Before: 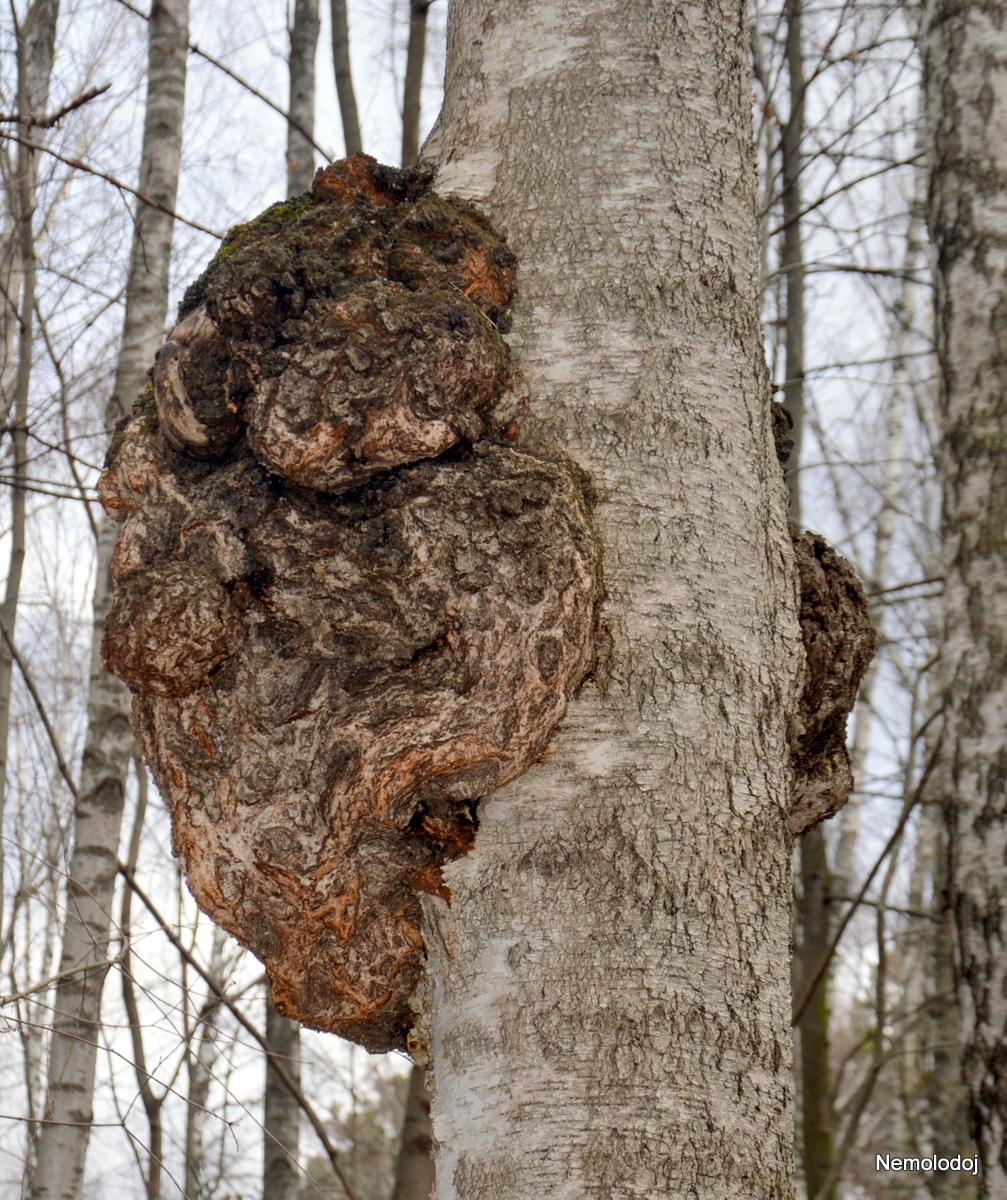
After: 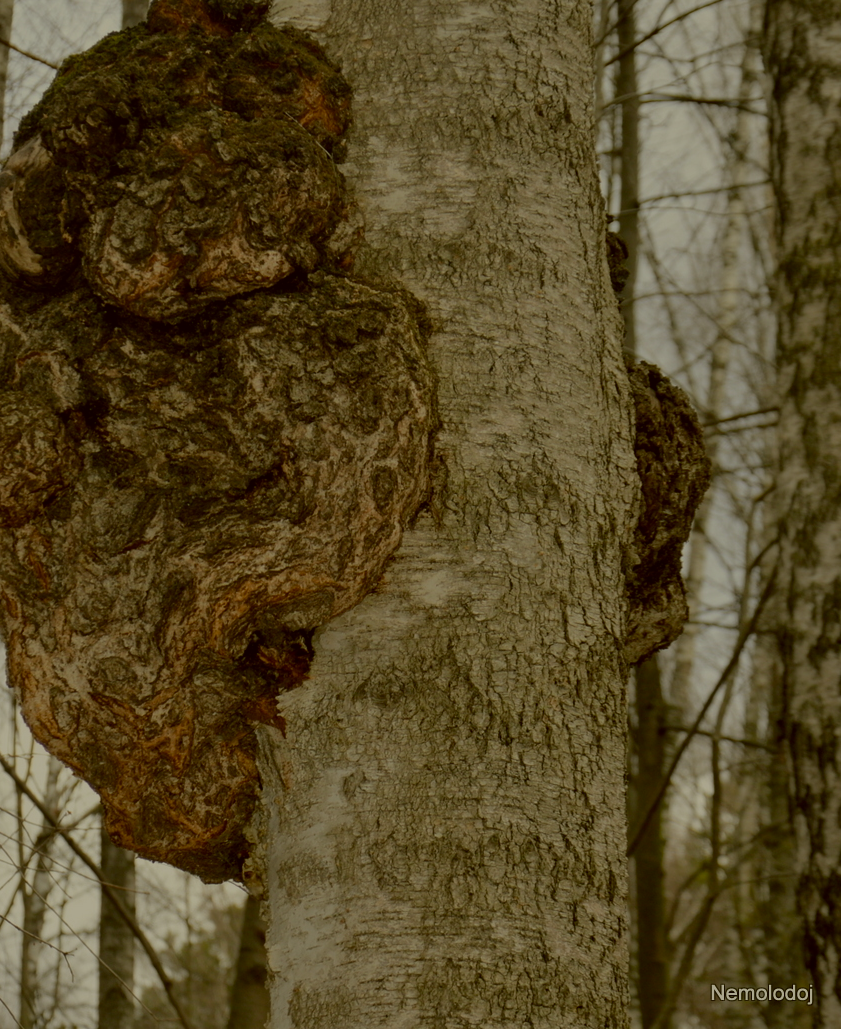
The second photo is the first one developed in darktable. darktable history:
crop: left 16.393%, top 14.231%
exposure: exposure -1.379 EV, compensate highlight preservation false
color correction: highlights a* -1.82, highlights b* 10.36, shadows a* 0.261, shadows b* 19.52
